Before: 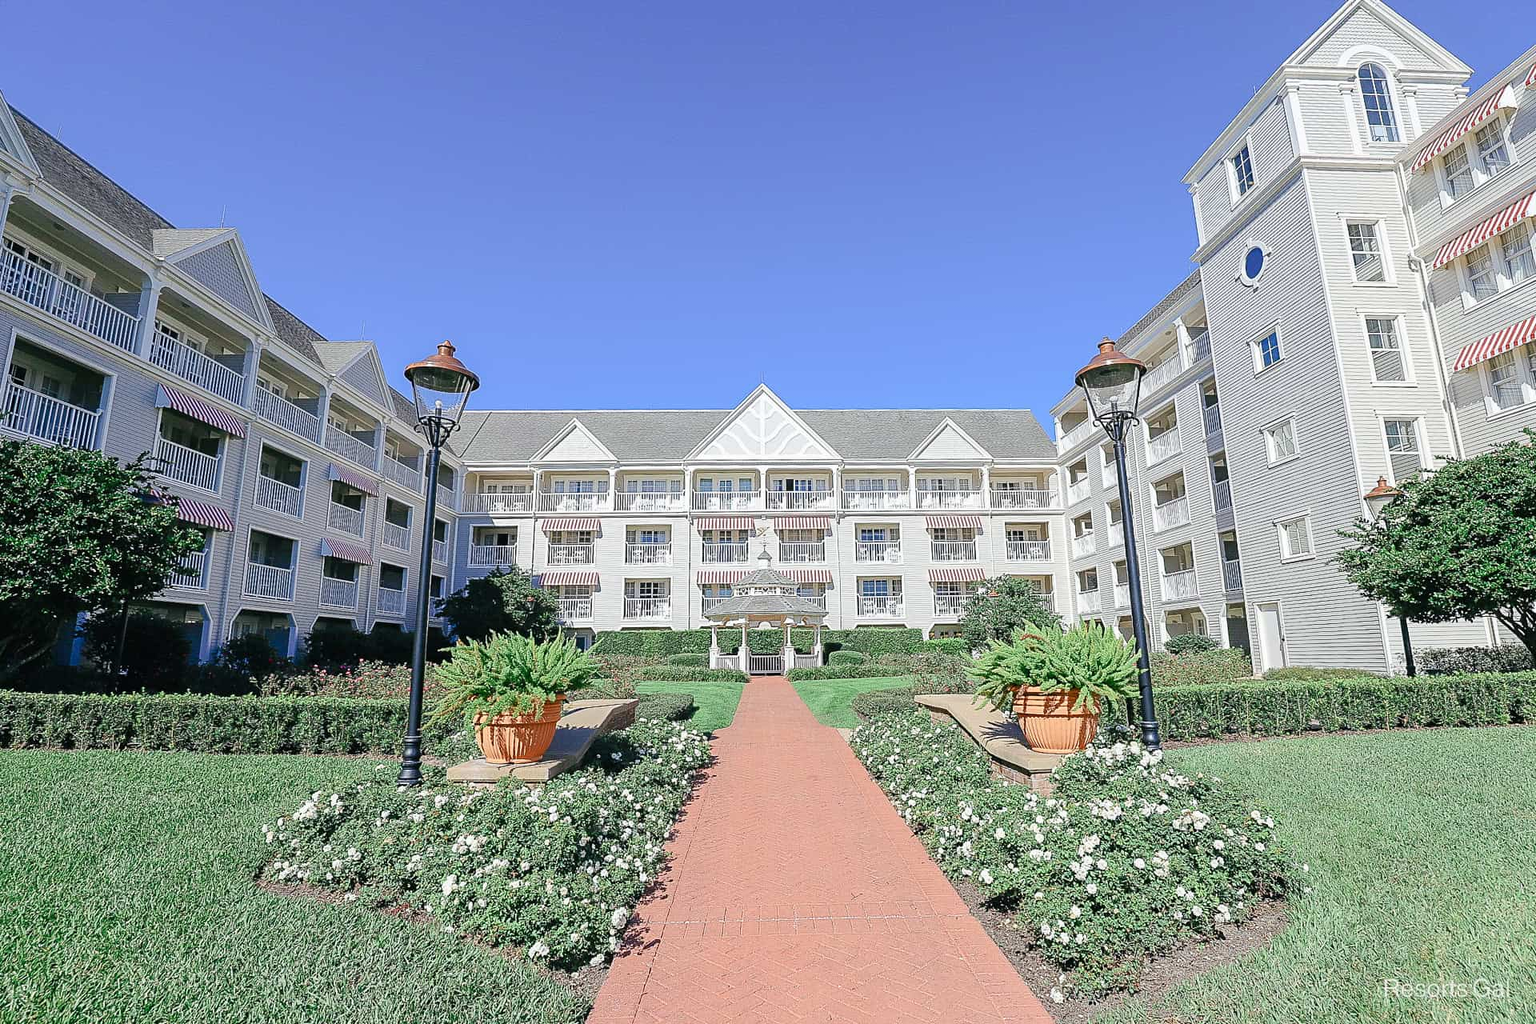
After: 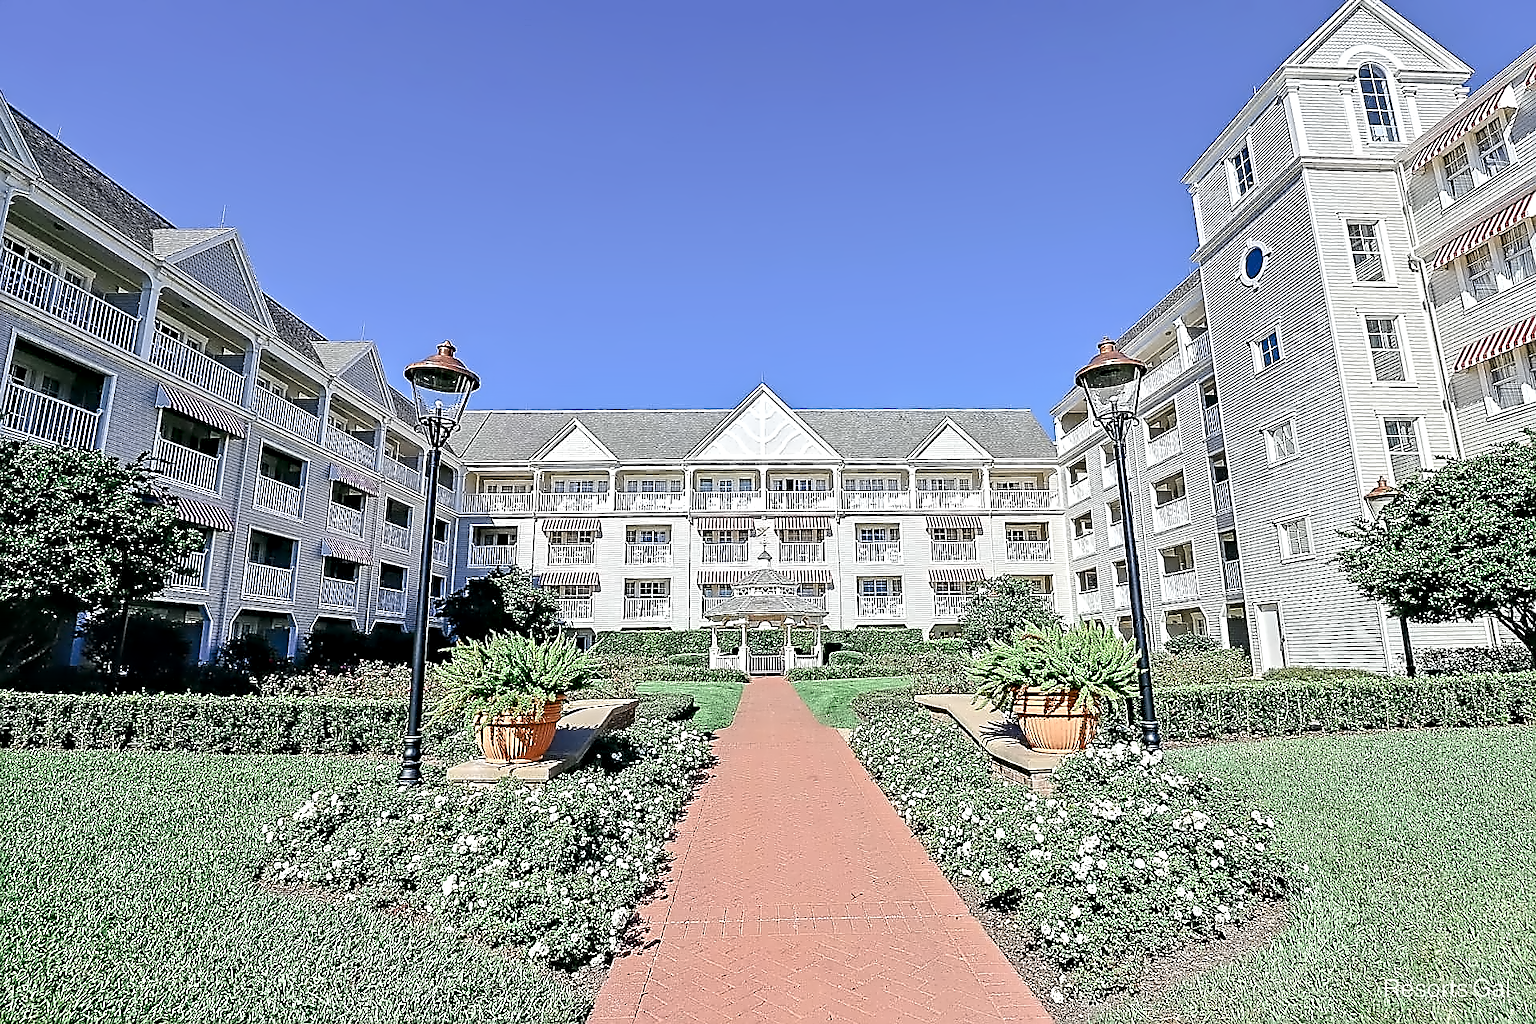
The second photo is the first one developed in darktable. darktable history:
sharpen: on, module defaults
contrast equalizer: octaves 7, y [[0.5, 0.542, 0.583, 0.625, 0.667, 0.708], [0.5 ×6], [0.5 ×6], [0, 0.033, 0.067, 0.1, 0.133, 0.167], [0, 0.05, 0.1, 0.15, 0.2, 0.25]]
